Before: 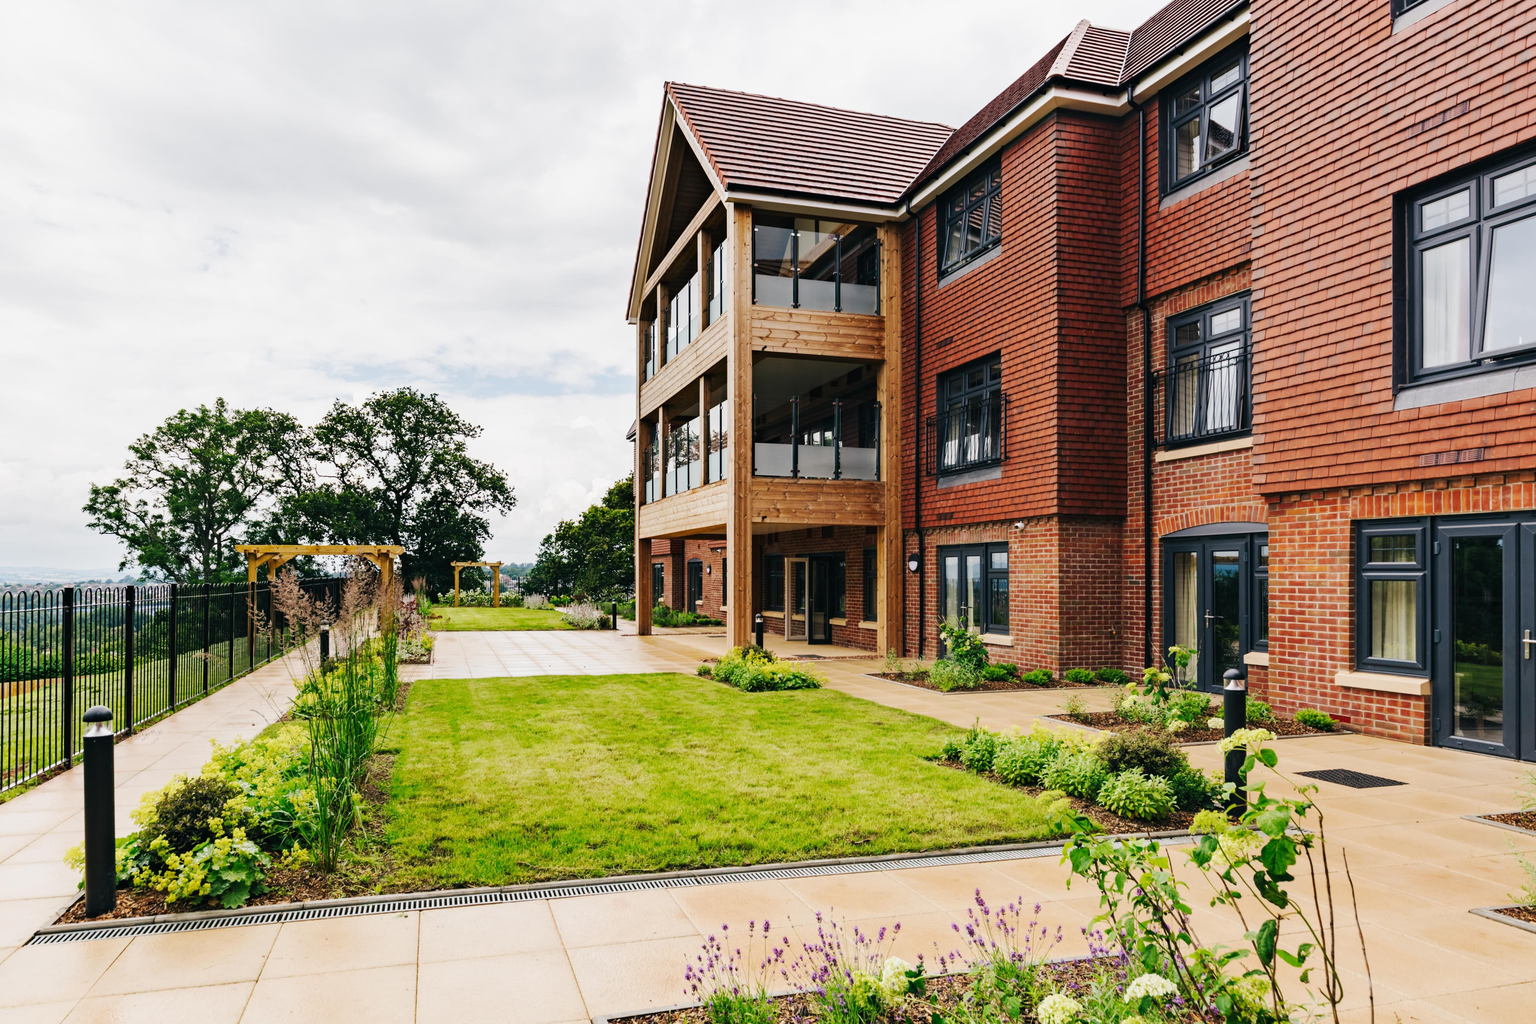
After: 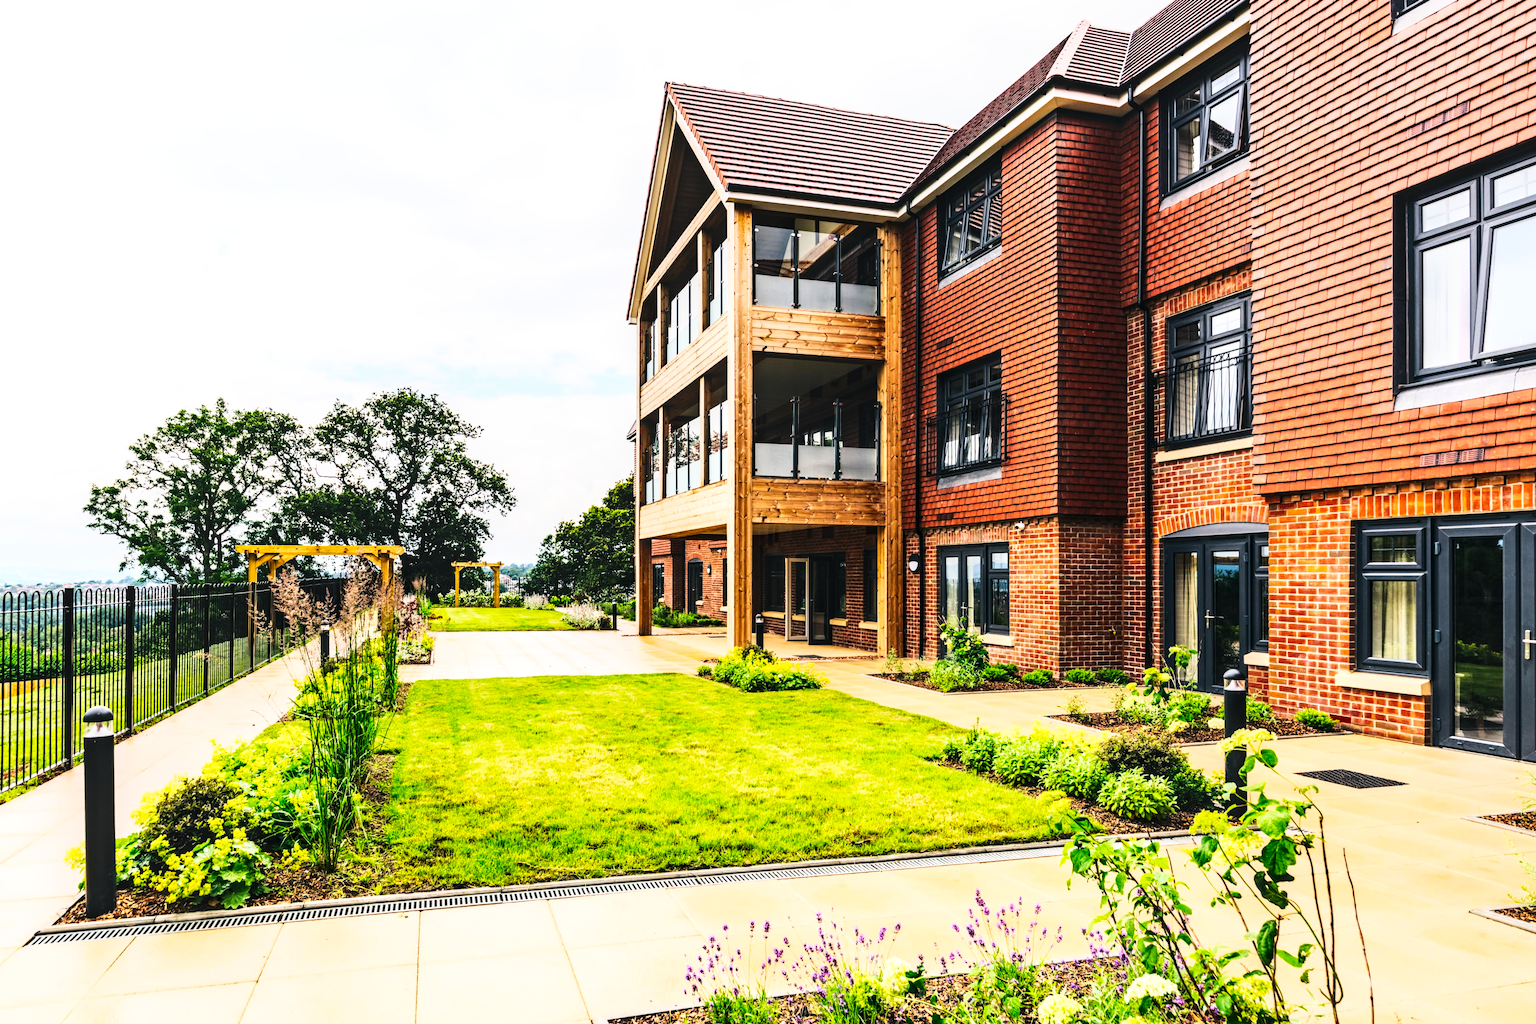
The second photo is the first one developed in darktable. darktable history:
base curve: curves: ch0 [(0, 0) (0.036, 0.037) (0.121, 0.228) (0.46, 0.76) (0.859, 0.983) (1, 1)]
local contrast: detail 130%
color balance rgb: linear chroma grading › global chroma 1.183%, linear chroma grading › mid-tones -0.746%, perceptual saturation grading › global saturation 29.723%, perceptual brilliance grading › global brilliance 15.461%, perceptual brilliance grading › shadows -34.171%, global vibrance -23.692%
